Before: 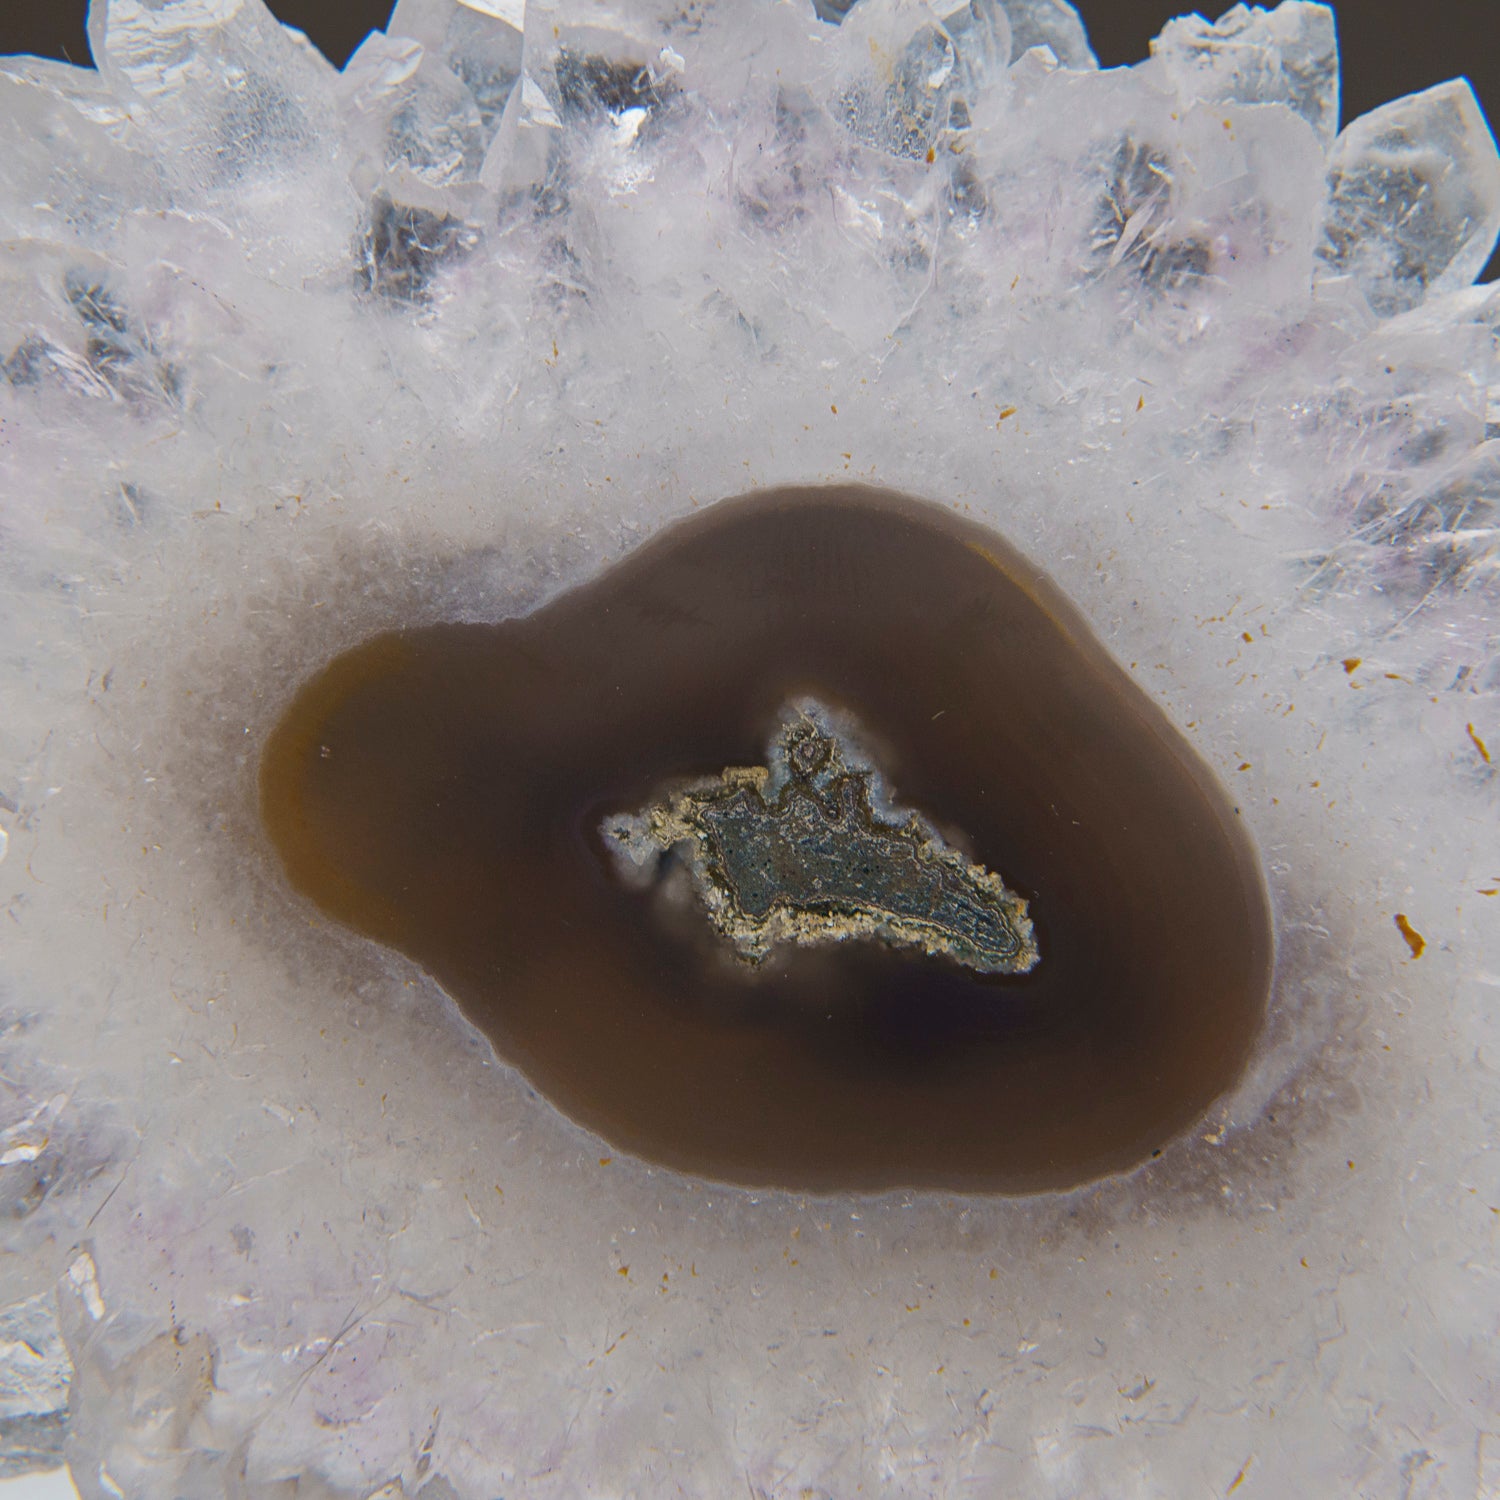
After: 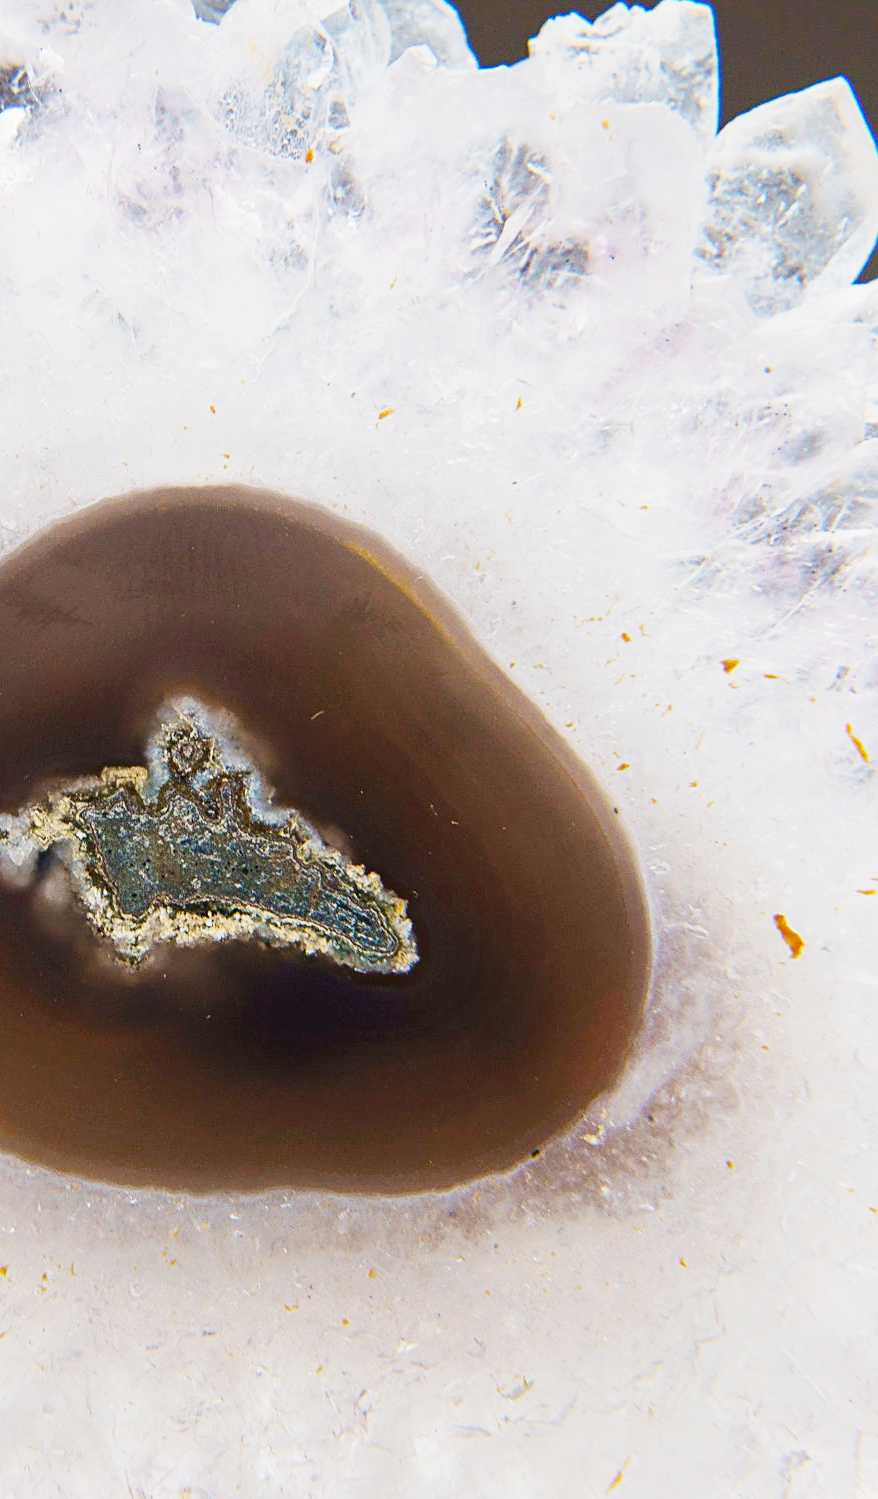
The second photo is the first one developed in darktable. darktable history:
sharpen: amount 0.216
crop: left 41.42%
base curve: curves: ch0 [(0, 0) (0, 0.001) (0.001, 0.001) (0.004, 0.002) (0.007, 0.004) (0.015, 0.013) (0.033, 0.045) (0.052, 0.096) (0.075, 0.17) (0.099, 0.241) (0.163, 0.42) (0.219, 0.55) (0.259, 0.616) (0.327, 0.722) (0.365, 0.765) (0.522, 0.873) (0.547, 0.881) (0.689, 0.919) (0.826, 0.952) (1, 1)], preserve colors none
